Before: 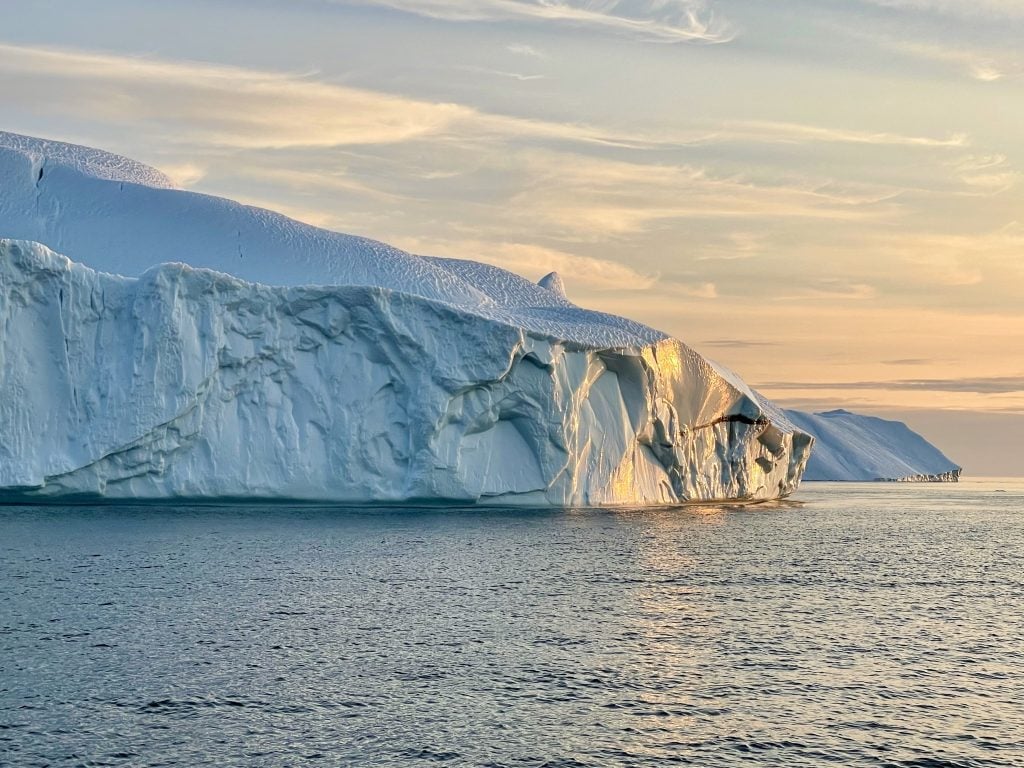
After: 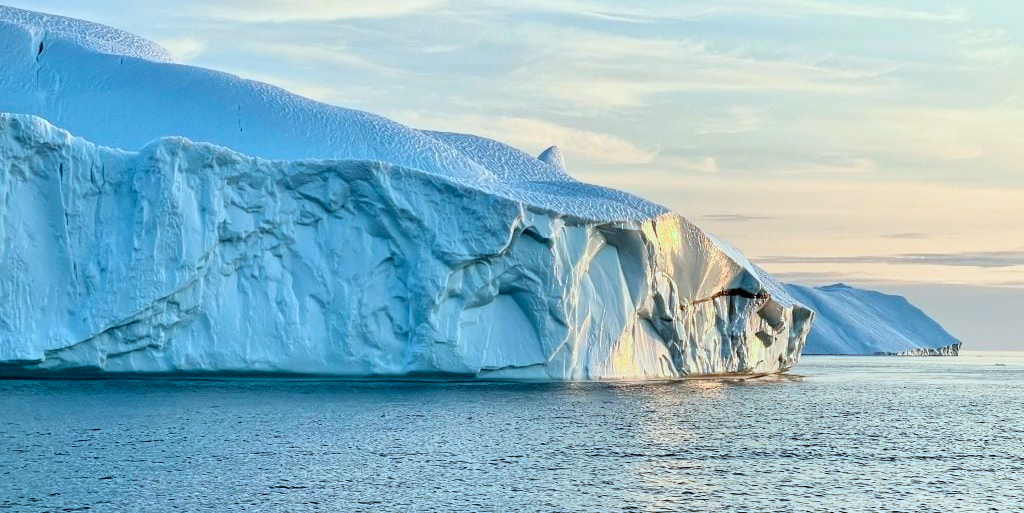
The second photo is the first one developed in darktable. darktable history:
color correction: highlights a* -10.69, highlights b* -19.08
tone curve: curves: ch0 [(0, 0) (0.091, 0.075) (0.409, 0.457) (0.733, 0.82) (0.844, 0.908) (0.909, 0.942) (1, 0.973)]; ch1 [(0, 0) (0.437, 0.404) (0.5, 0.5) (0.529, 0.556) (0.58, 0.606) (0.616, 0.654) (1, 1)]; ch2 [(0, 0) (0.442, 0.415) (0.5, 0.5) (0.535, 0.557) (0.585, 0.62) (1, 1)], color space Lab, linked channels, preserve colors none
crop: top 16.414%, bottom 16.744%
